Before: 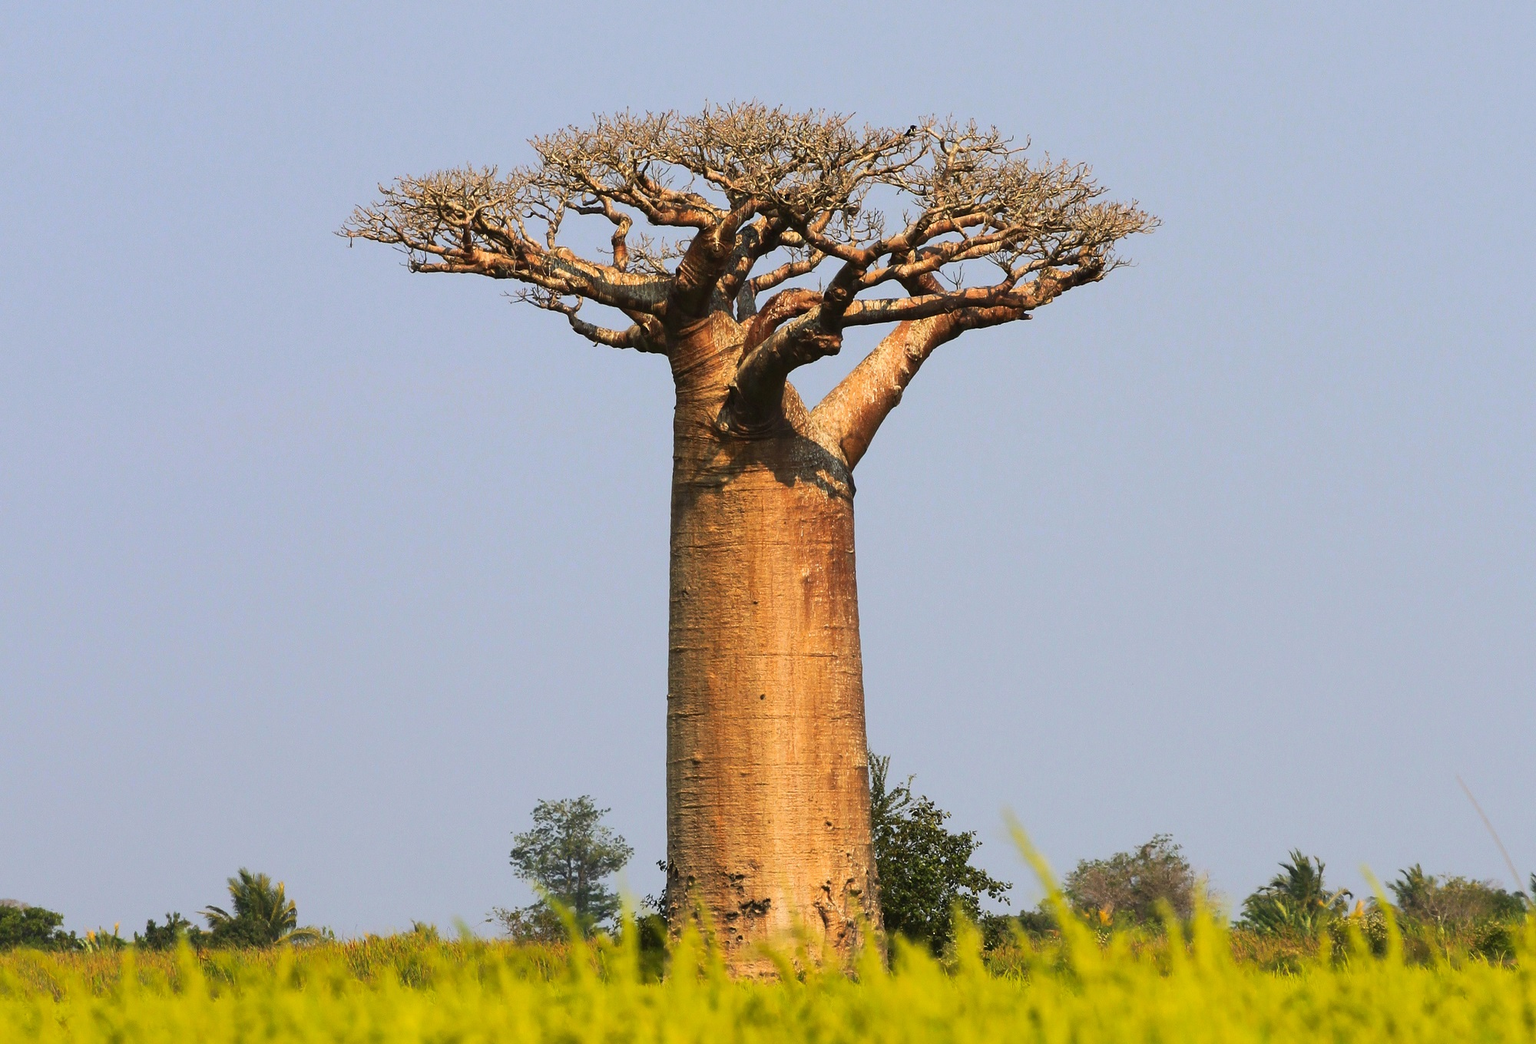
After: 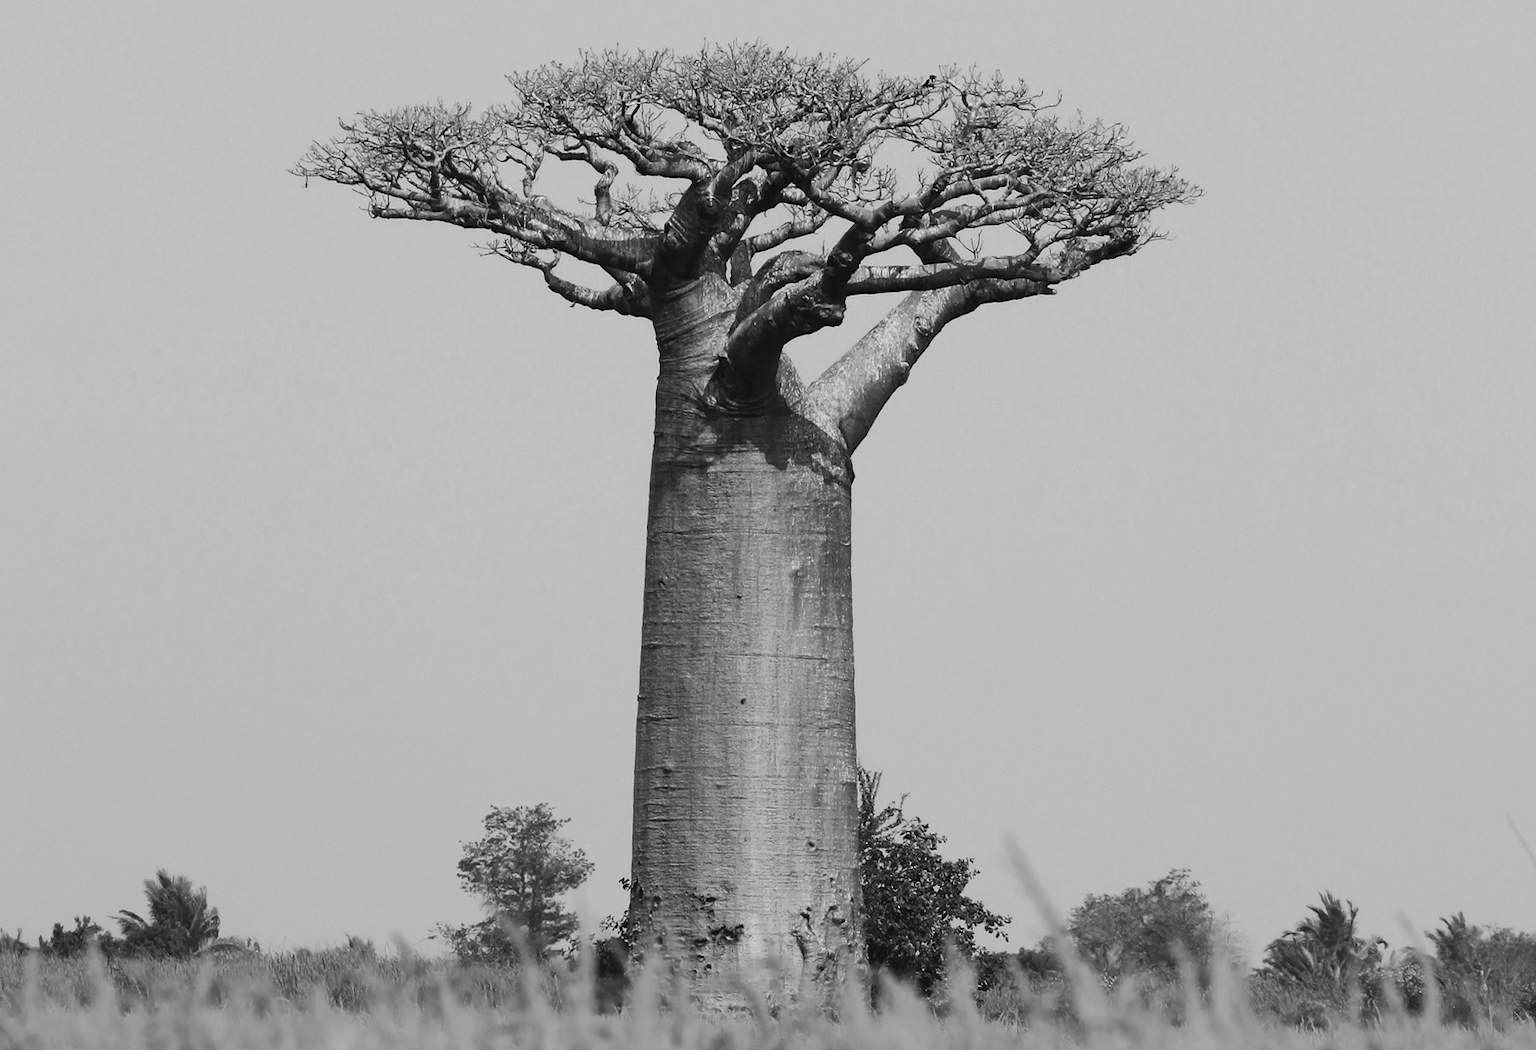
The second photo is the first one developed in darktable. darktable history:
crop and rotate: angle -2.08°, left 3.161%, top 3.743%, right 1.627%, bottom 0.491%
color calibration: output gray [0.31, 0.36, 0.33, 0], illuminant as shot in camera, x 0.358, y 0.373, temperature 4628.91 K
